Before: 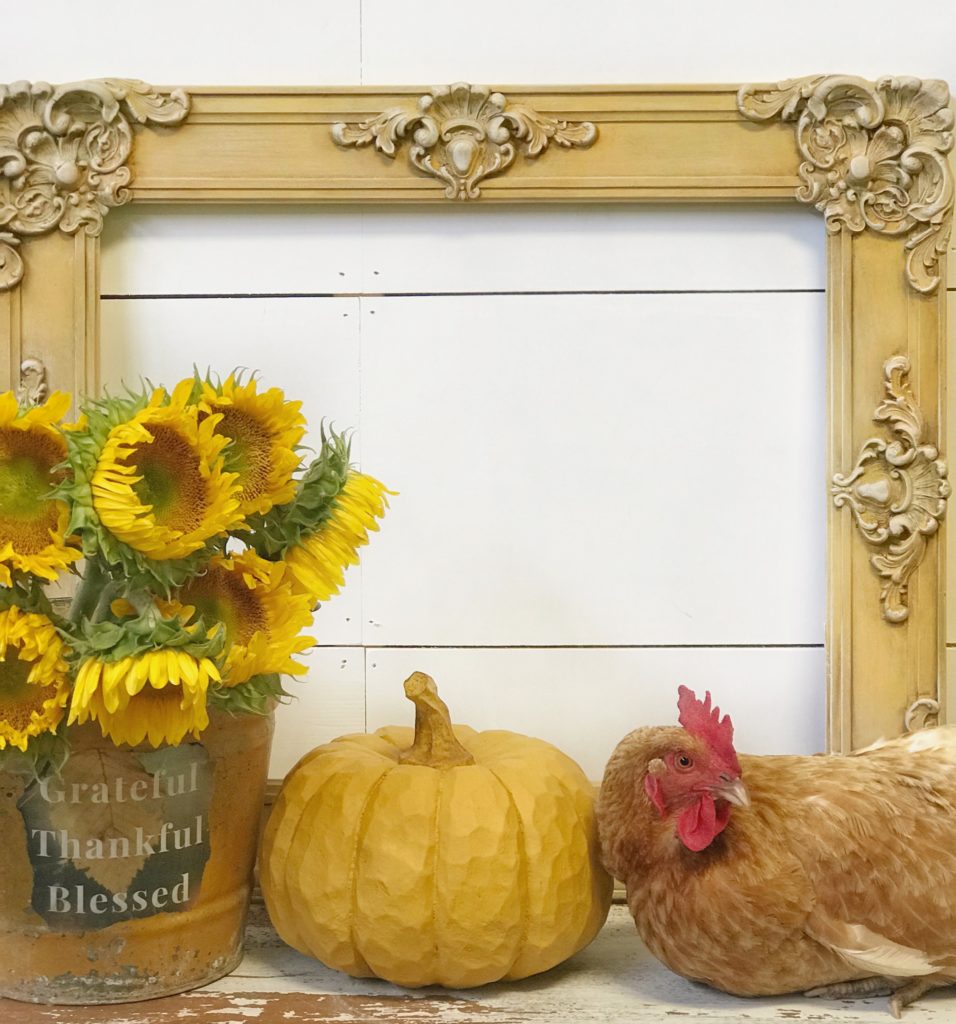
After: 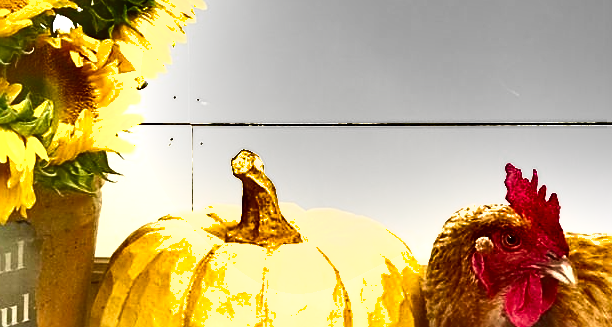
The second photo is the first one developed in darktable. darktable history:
sharpen: on, module defaults
crop: left 18.172%, top 51.07%, right 17.709%, bottom 16.902%
exposure: black level correction 0, exposure 1.343 EV, compensate highlight preservation false
shadows and highlights: shadows 76.62, highlights -60.63, soften with gaussian
